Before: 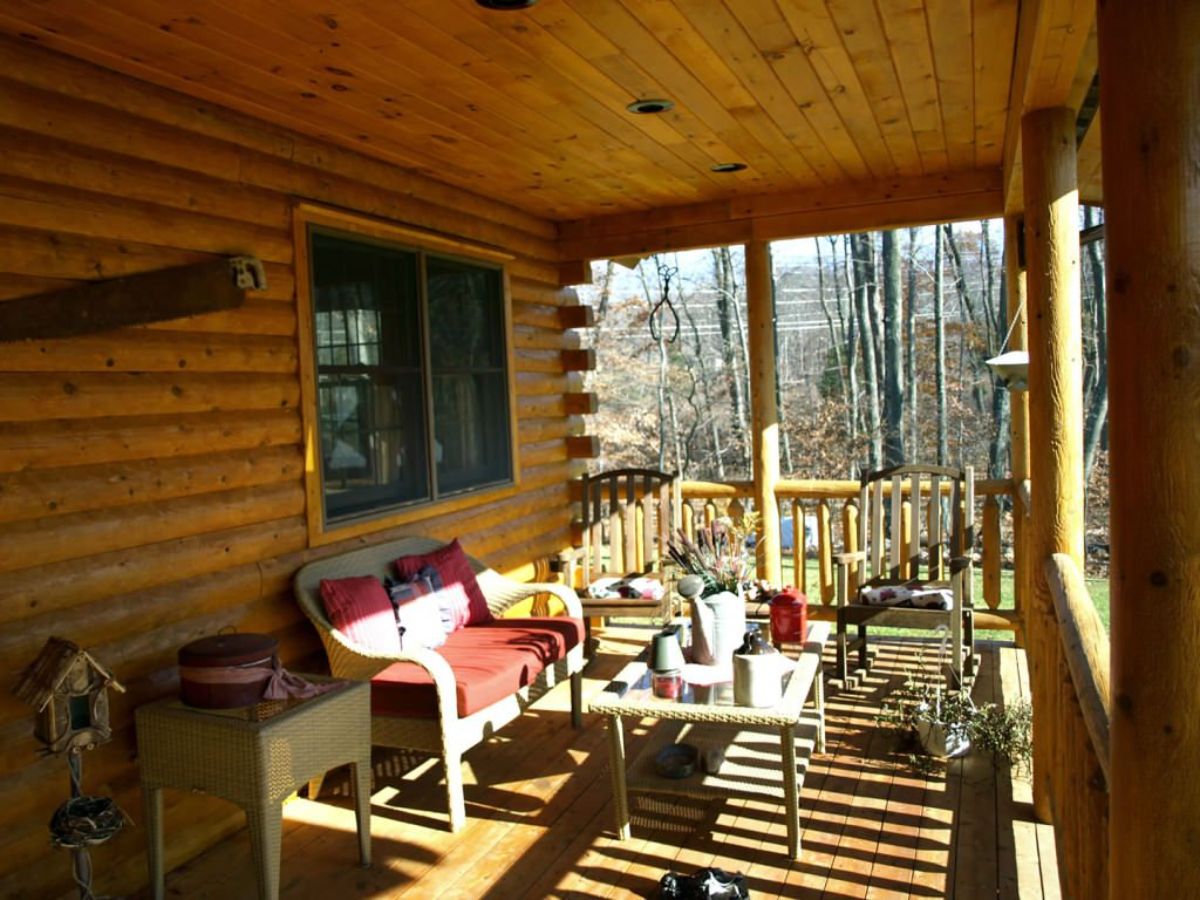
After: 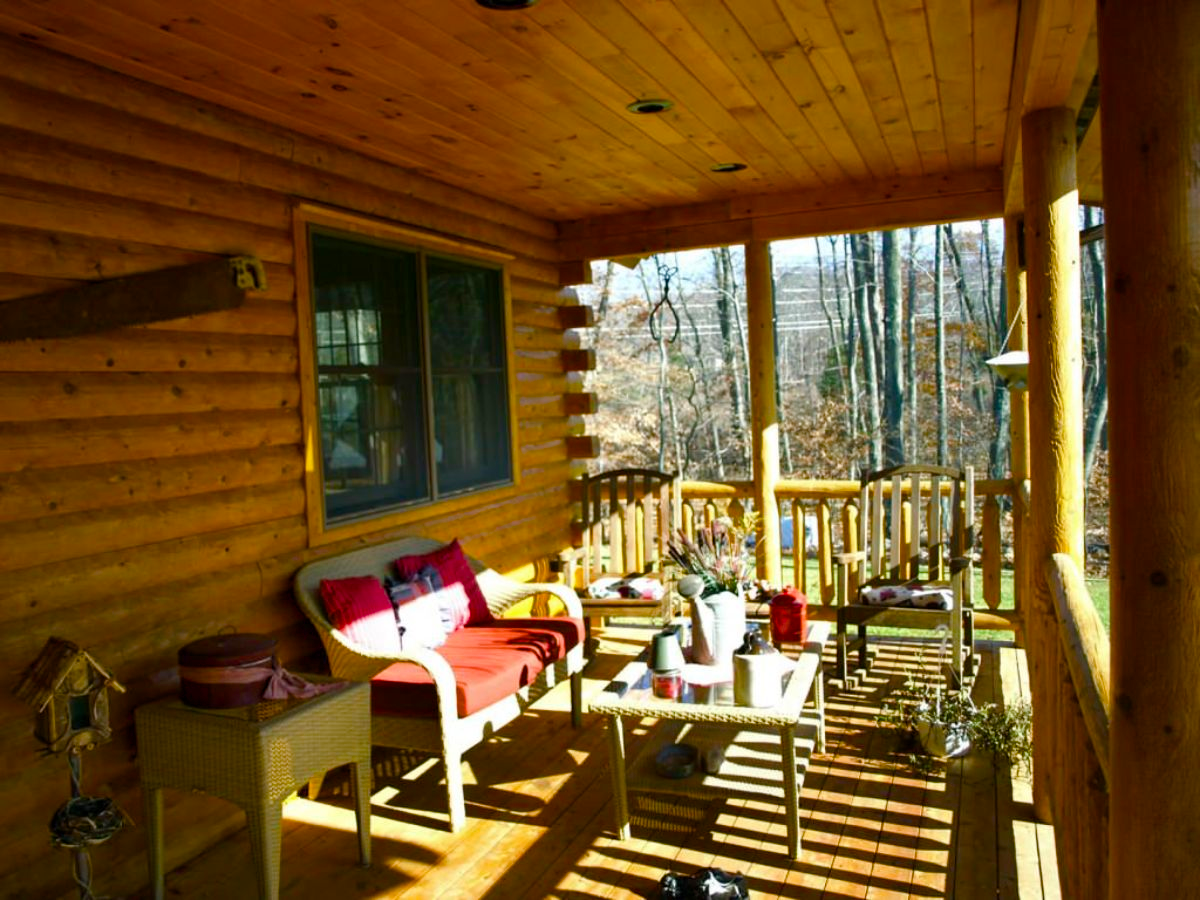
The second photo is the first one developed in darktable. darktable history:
color balance rgb: perceptual saturation grading › global saturation 38.878%, perceptual saturation grading › highlights -25.057%, perceptual saturation grading › mid-tones 34.684%, perceptual saturation grading › shadows 35.194%
